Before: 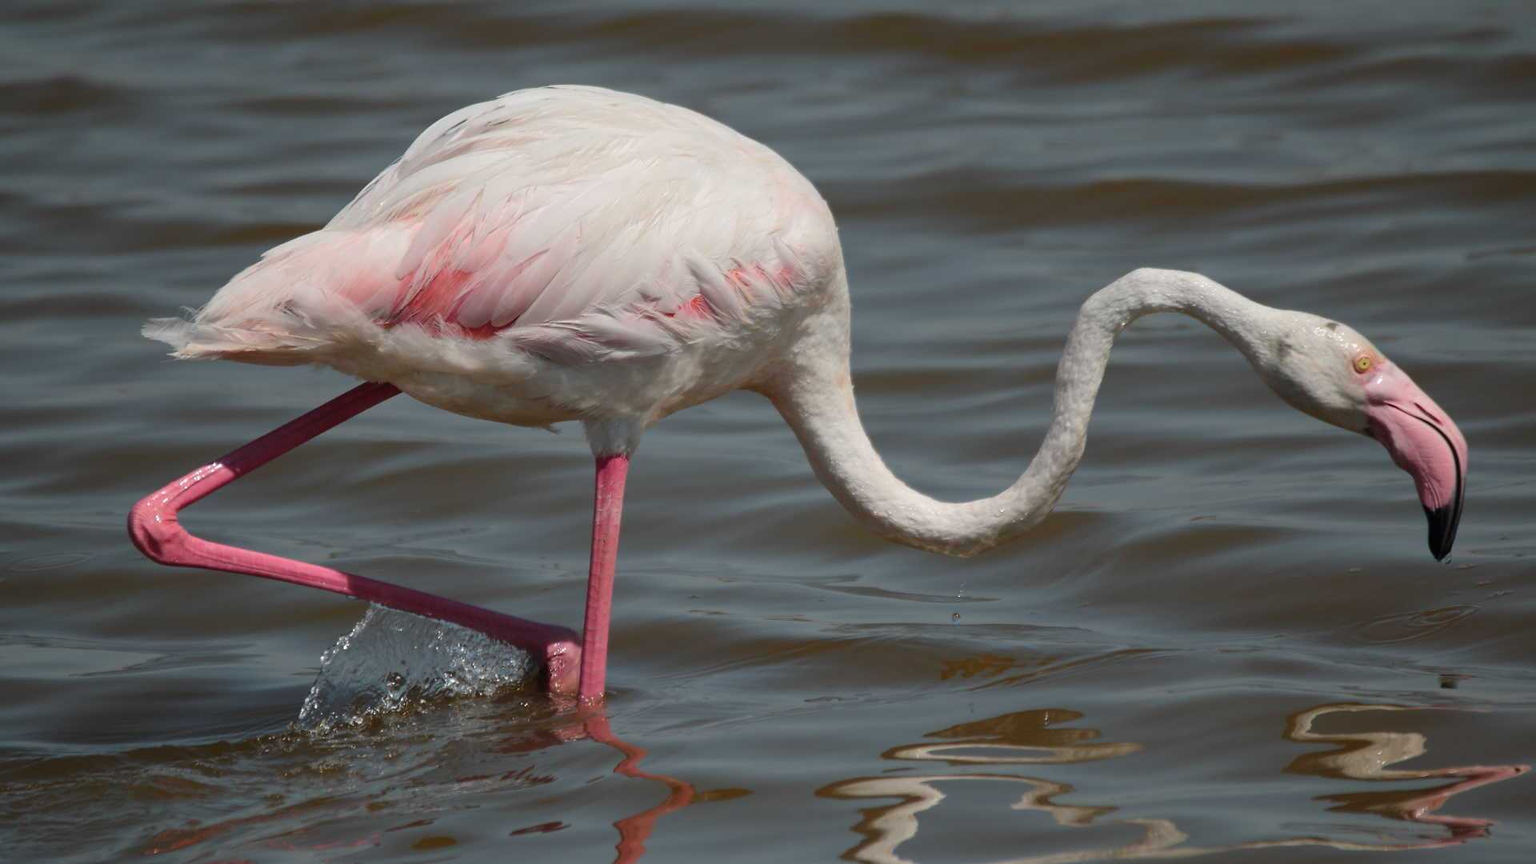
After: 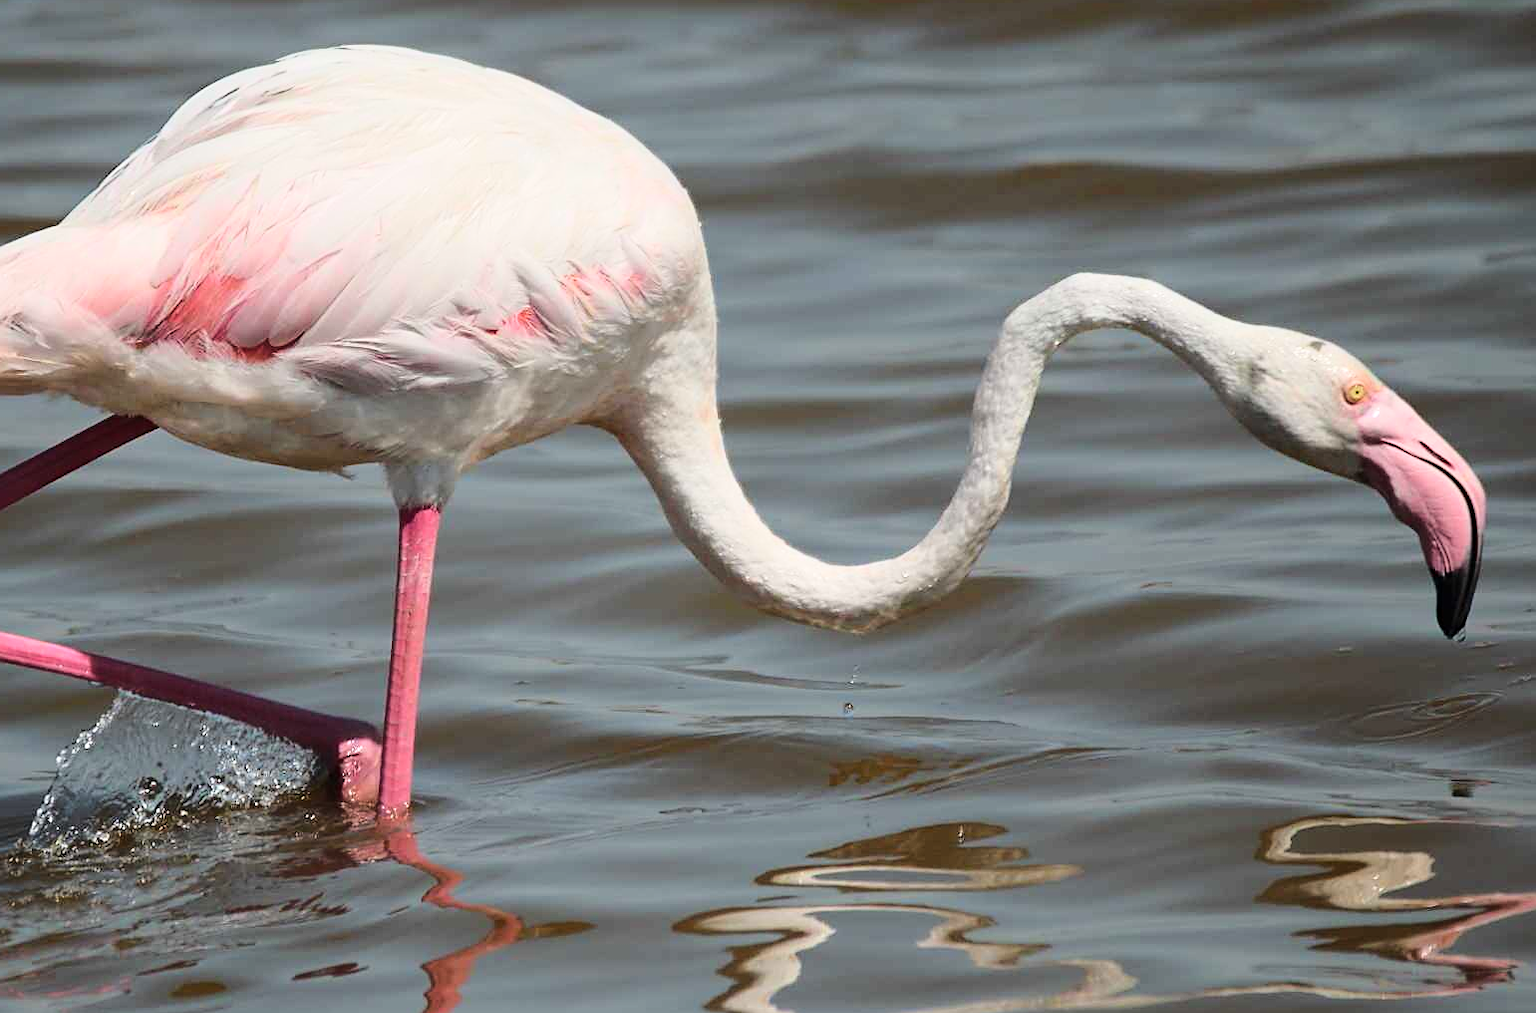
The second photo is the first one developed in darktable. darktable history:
crop and rotate: left 17.959%, top 5.771%, right 1.742%
sharpen: on, module defaults
base curve: curves: ch0 [(0, 0) (0.028, 0.03) (0.121, 0.232) (0.46, 0.748) (0.859, 0.968) (1, 1)]
